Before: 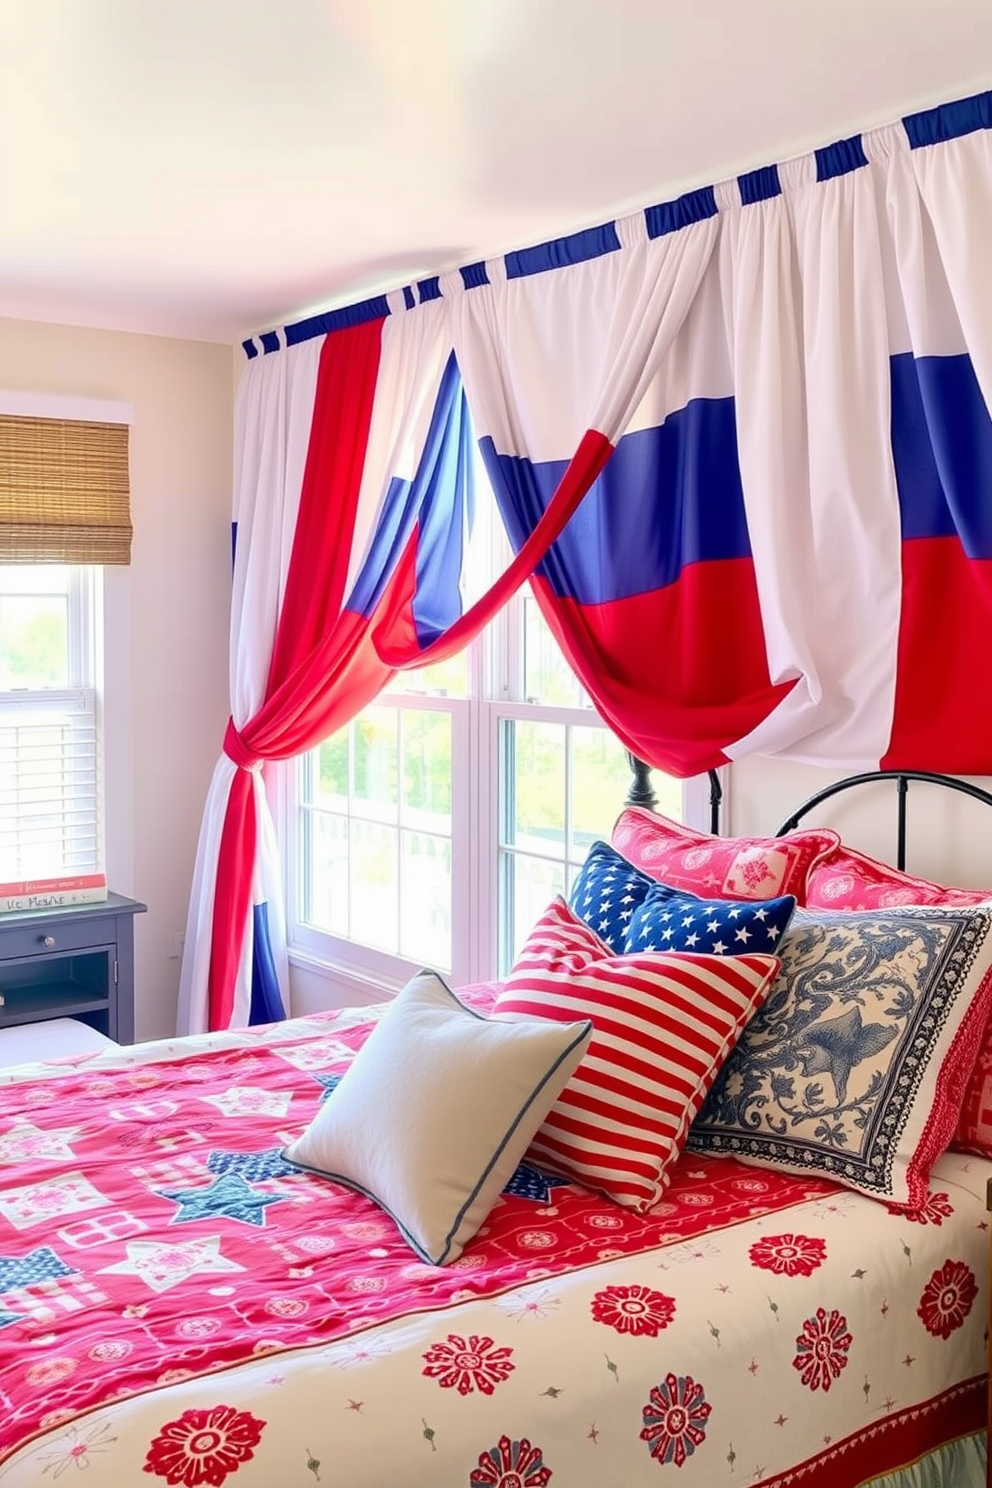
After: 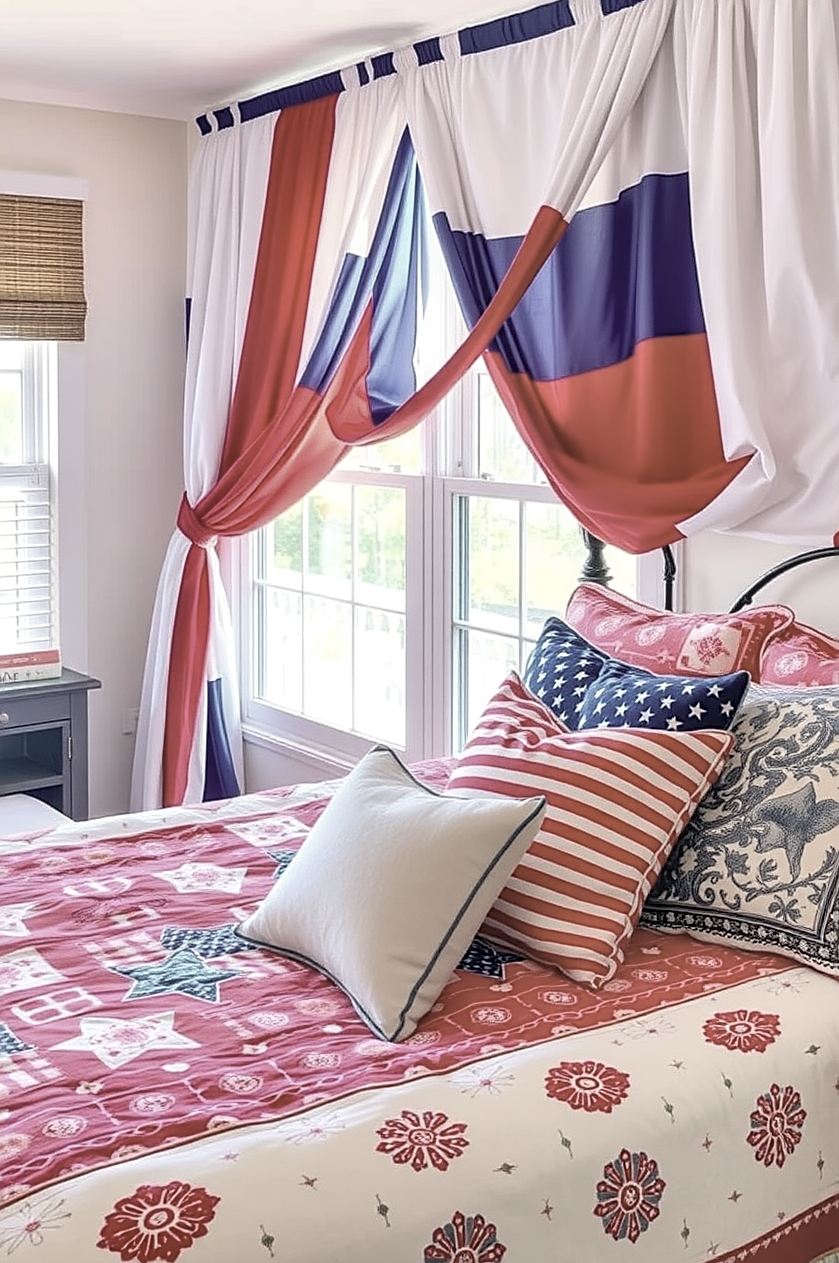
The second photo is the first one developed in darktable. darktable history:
crop and rotate: left 4.688%, top 15.085%, right 10.709%
contrast brightness saturation: brightness 0.189, saturation -0.513
local contrast: on, module defaults
sharpen: on, module defaults
shadows and highlights: shadows 58.28, soften with gaussian
